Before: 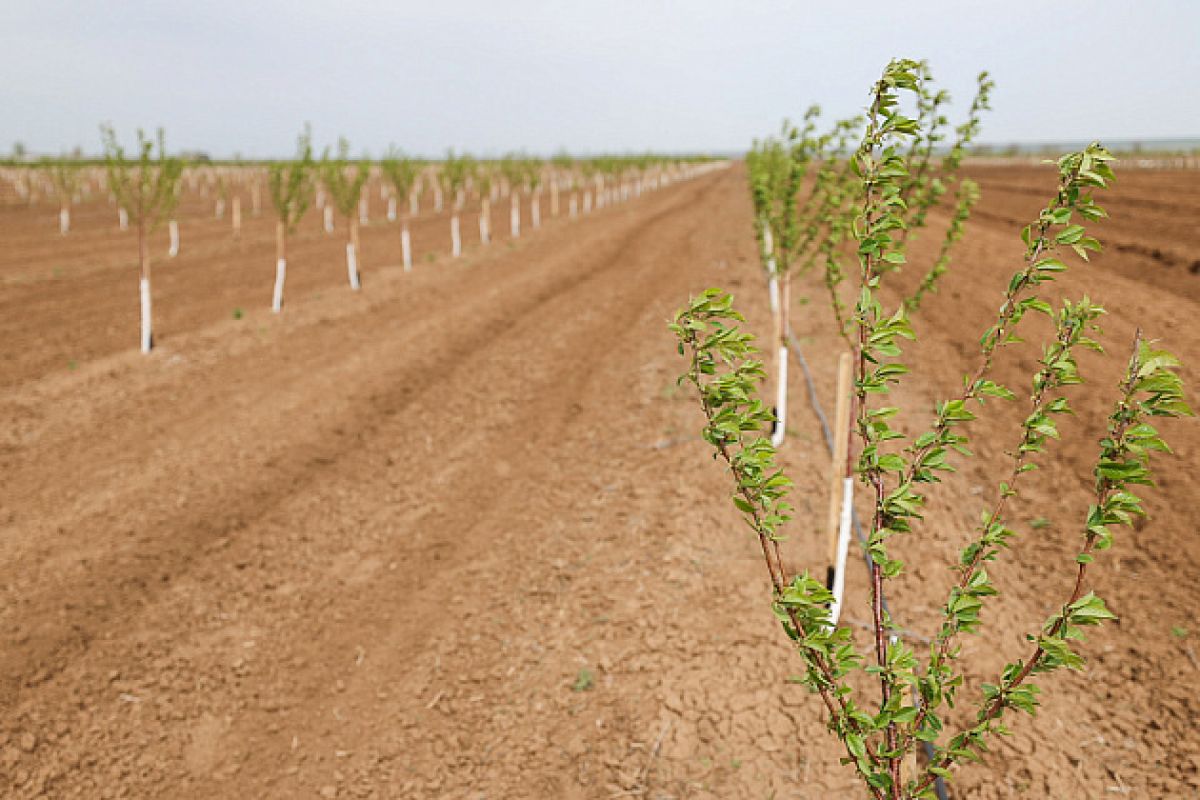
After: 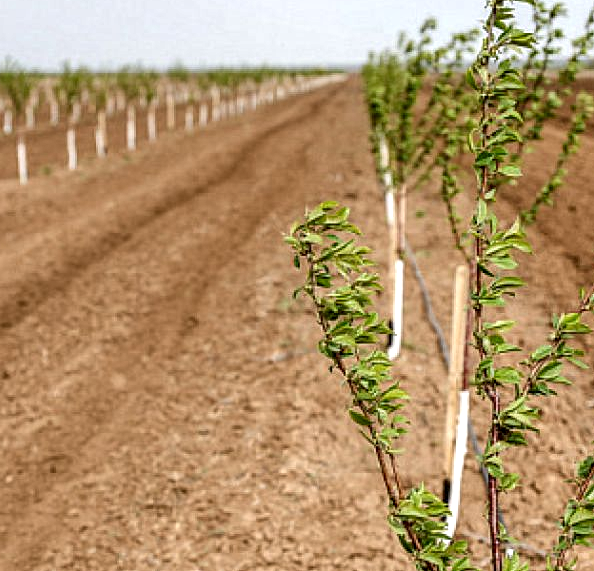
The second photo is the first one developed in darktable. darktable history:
crop: left 32.075%, top 10.976%, right 18.355%, bottom 17.596%
local contrast: highlights 19%, detail 186%
